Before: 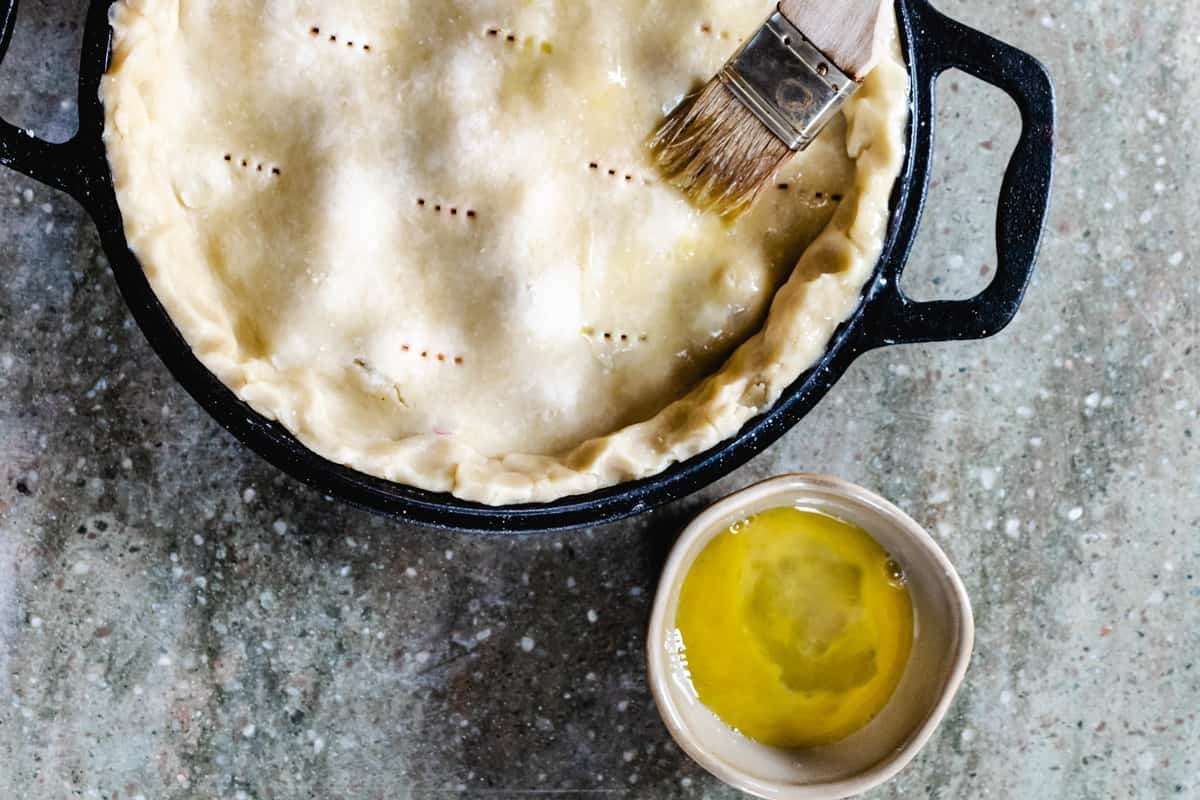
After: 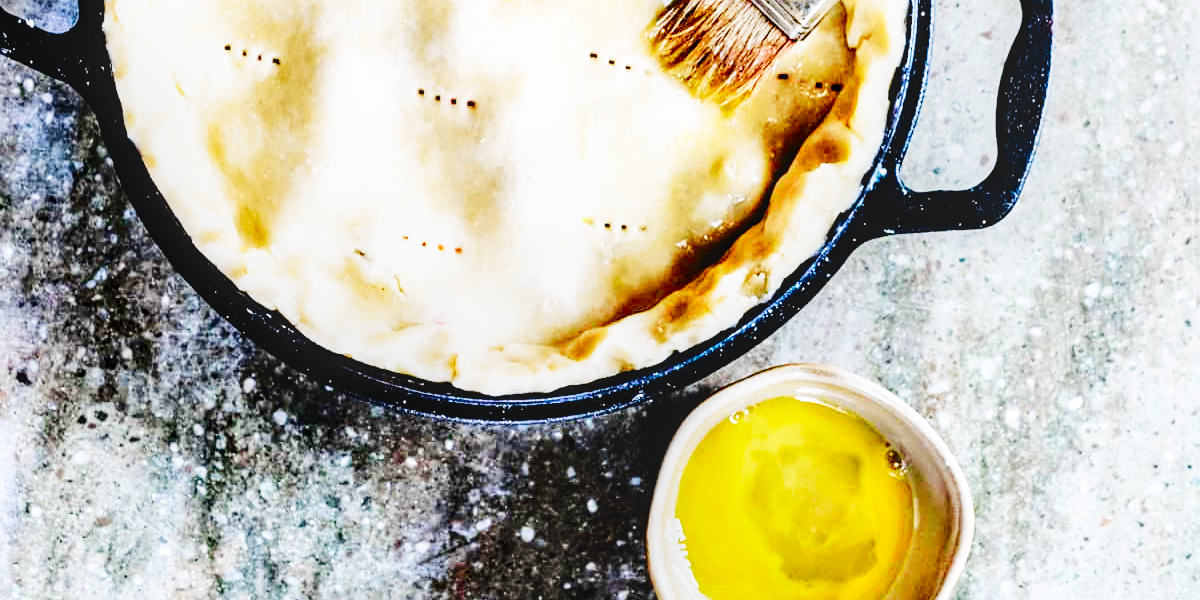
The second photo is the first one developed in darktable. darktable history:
sharpen: amount 0.2
local contrast: on, module defaults
crop: top 13.819%, bottom 11.169%
tone curve: curves: ch0 [(0, 0) (0.126, 0.086) (0.338, 0.327) (0.494, 0.55) (0.703, 0.762) (1, 1)]; ch1 [(0, 0) (0.346, 0.324) (0.45, 0.431) (0.5, 0.5) (0.522, 0.517) (0.55, 0.578) (1, 1)]; ch2 [(0, 0) (0.44, 0.424) (0.501, 0.499) (0.554, 0.563) (0.622, 0.667) (0.707, 0.746) (1, 1)], color space Lab, independent channels, preserve colors none
base curve: curves: ch0 [(0, 0) (0, 0) (0.002, 0.001) (0.008, 0.003) (0.019, 0.011) (0.037, 0.037) (0.064, 0.11) (0.102, 0.232) (0.152, 0.379) (0.216, 0.524) (0.296, 0.665) (0.394, 0.789) (0.512, 0.881) (0.651, 0.945) (0.813, 0.986) (1, 1)], preserve colors none
